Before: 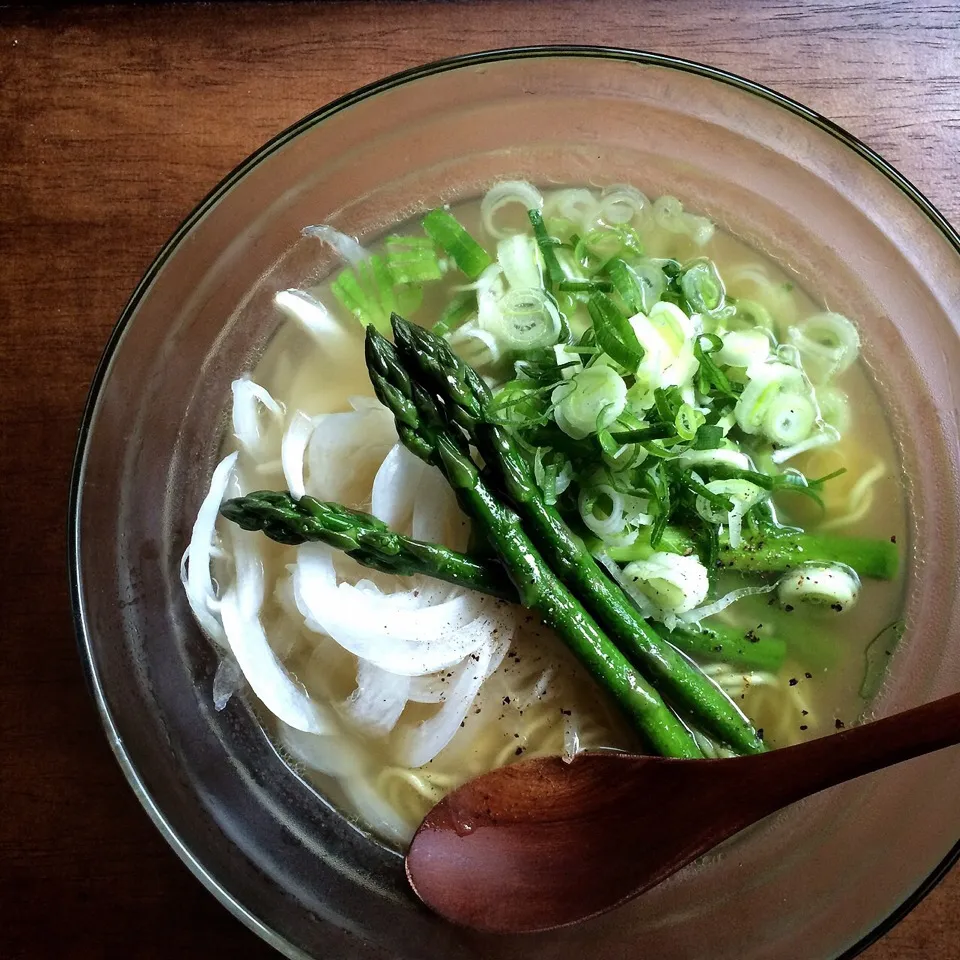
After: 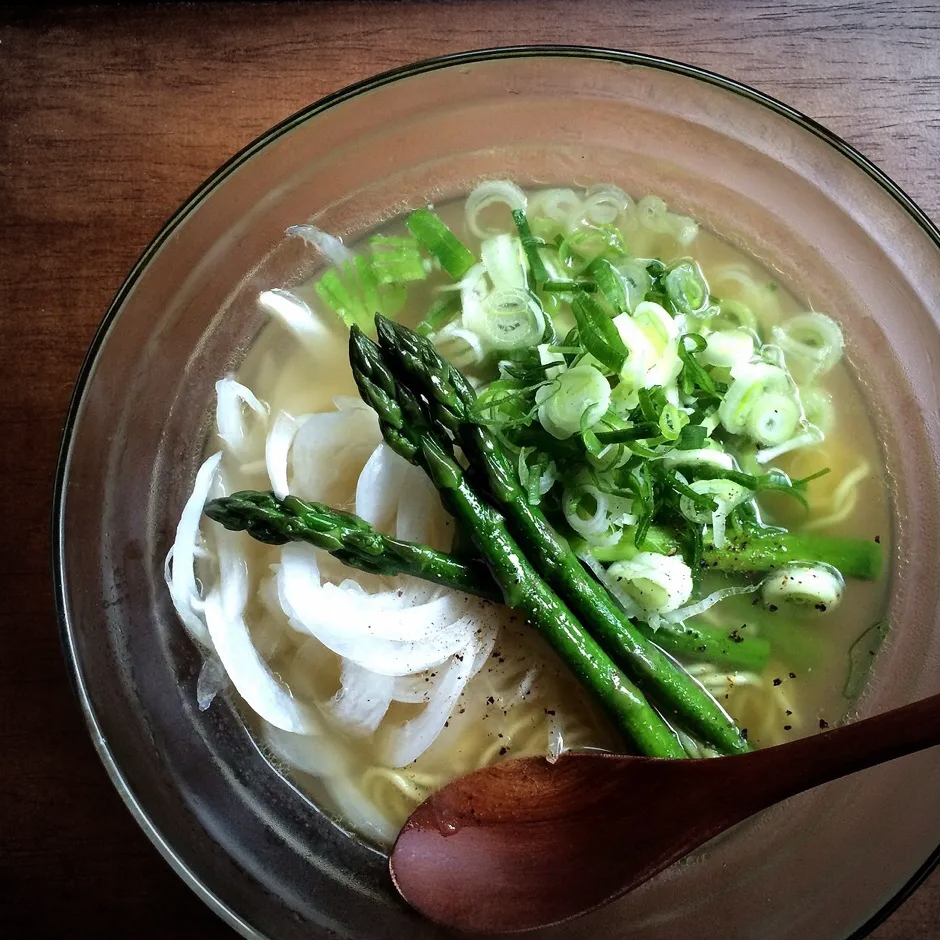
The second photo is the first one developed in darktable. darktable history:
vignetting: fall-off radius 60%, automatic ratio true
crop: left 1.743%, right 0.268%, bottom 2.011%
